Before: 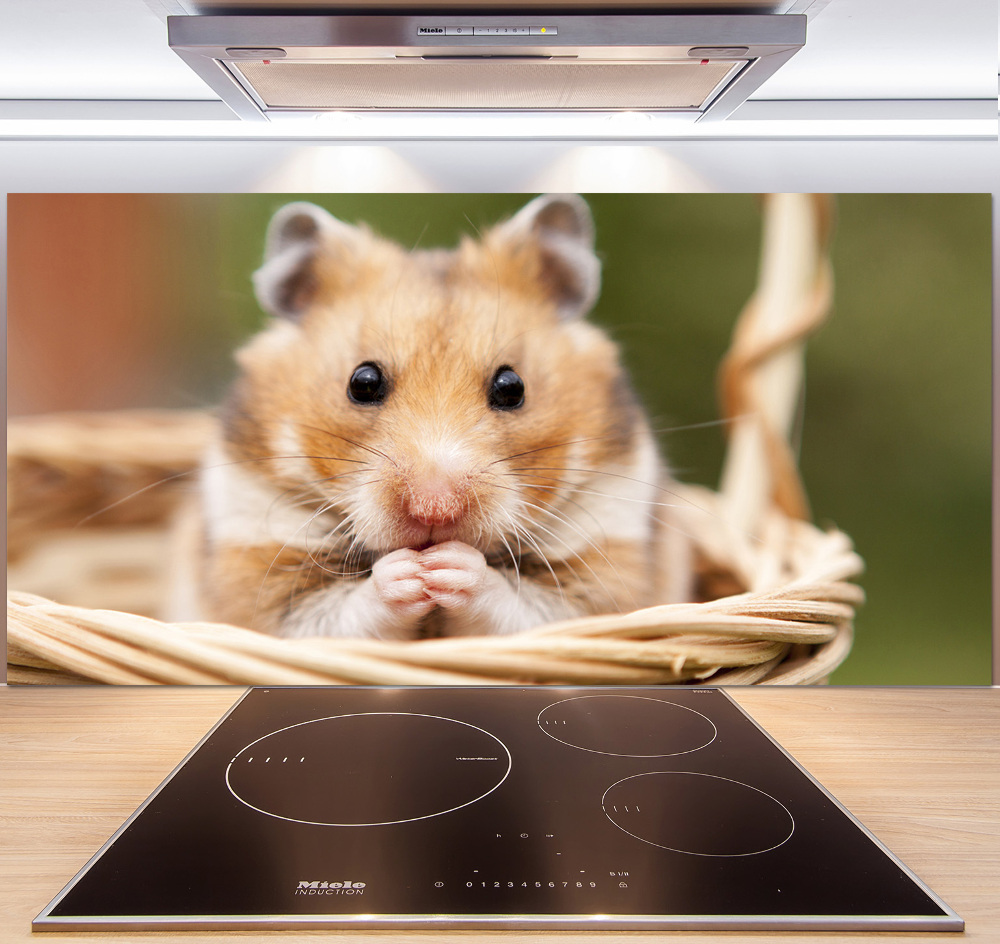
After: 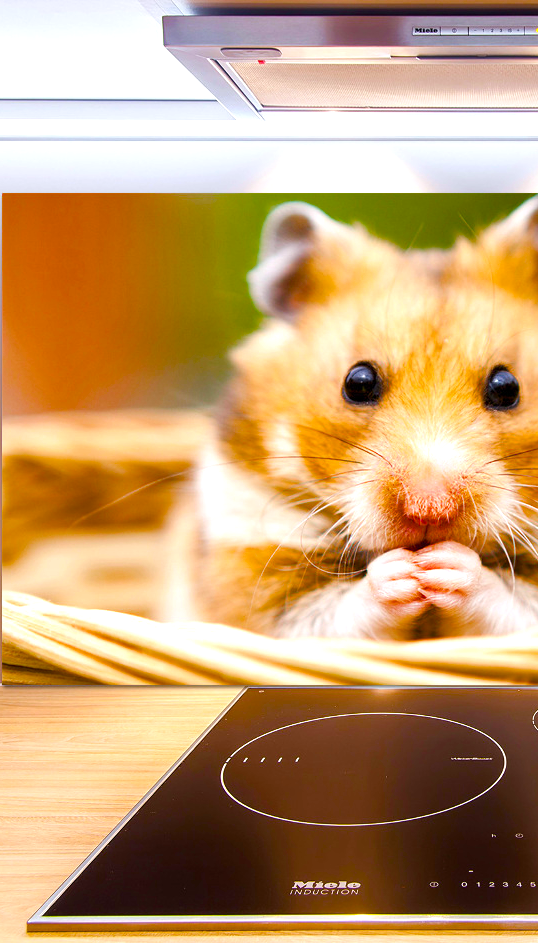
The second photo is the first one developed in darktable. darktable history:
color balance rgb: linear chroma grading › shadows 10%, linear chroma grading › highlights 10%, linear chroma grading › global chroma 15%, linear chroma grading › mid-tones 15%, perceptual saturation grading › global saturation 40%, perceptual saturation grading › highlights -25%, perceptual saturation grading › mid-tones 35%, perceptual saturation grading › shadows 35%, perceptual brilliance grading › global brilliance 11.29%, global vibrance 11.29%
crop: left 0.587%, right 45.588%, bottom 0.086%
white balance: red 0.988, blue 1.017
